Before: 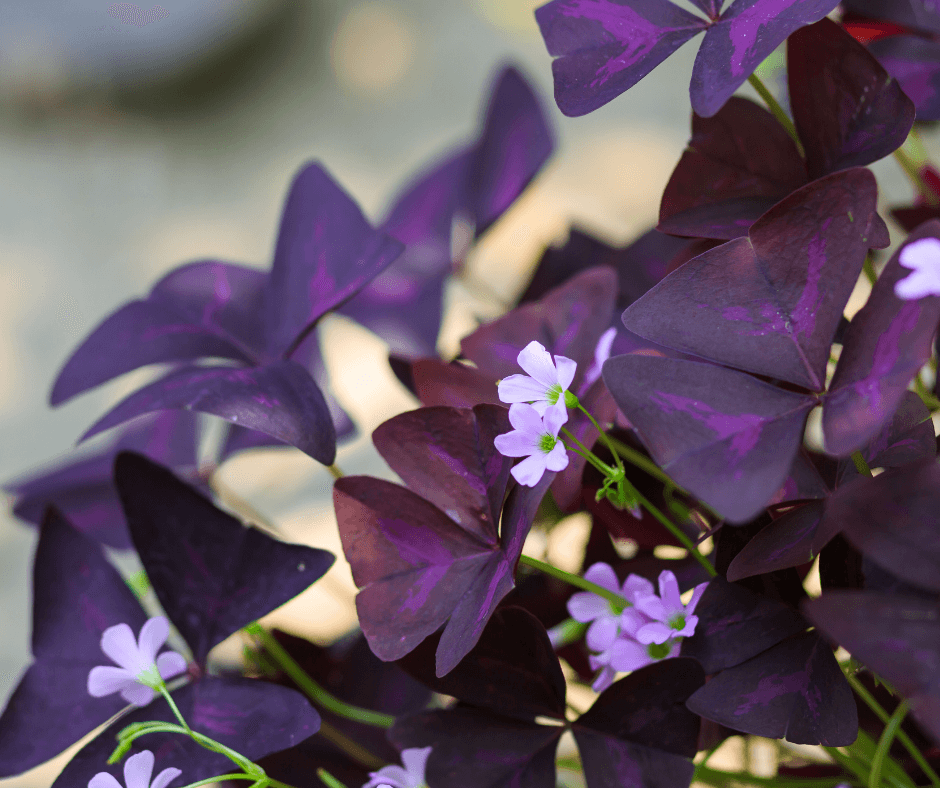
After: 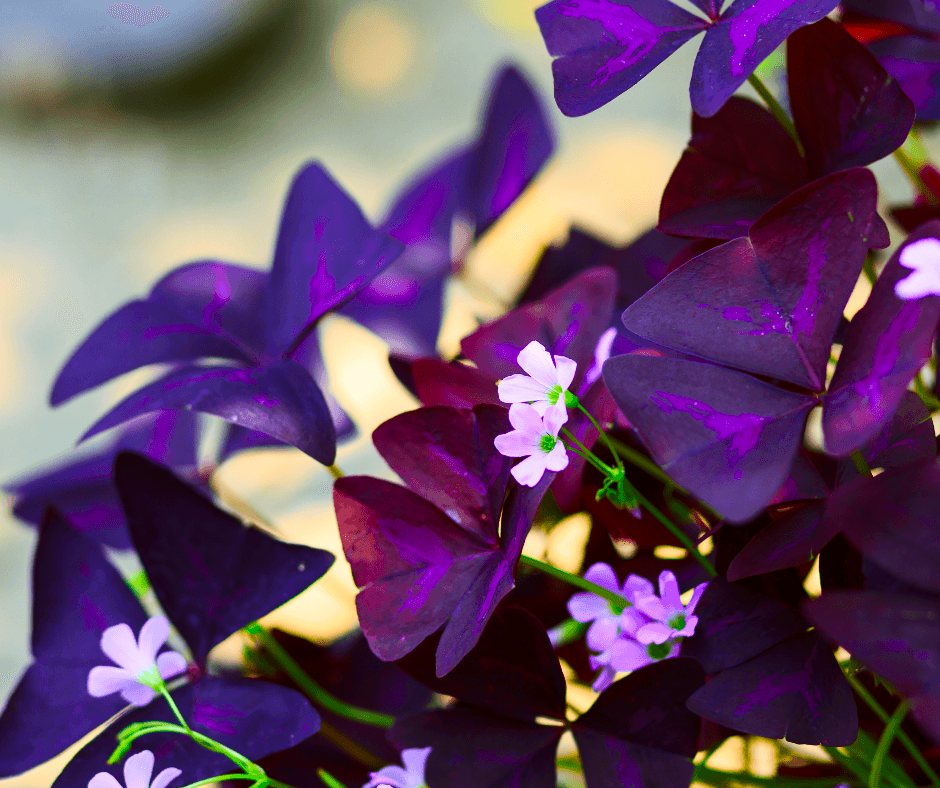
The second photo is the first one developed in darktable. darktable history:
contrast brightness saturation: contrast 0.263, brightness 0.019, saturation 0.877
